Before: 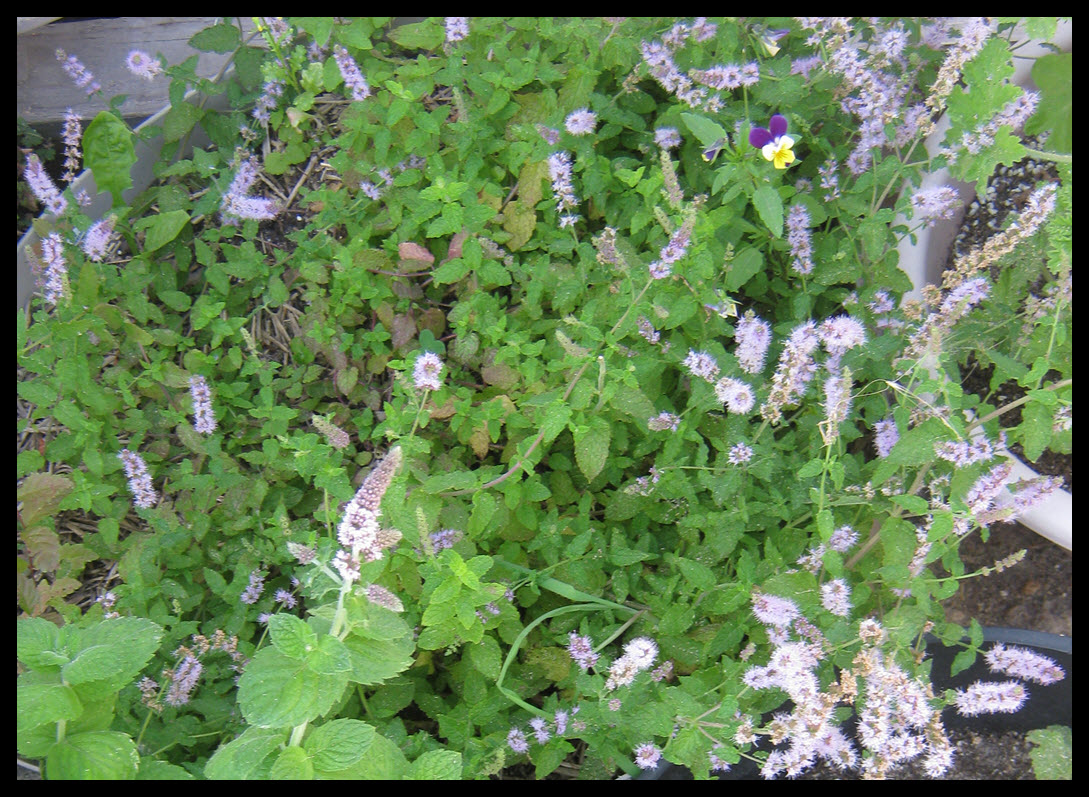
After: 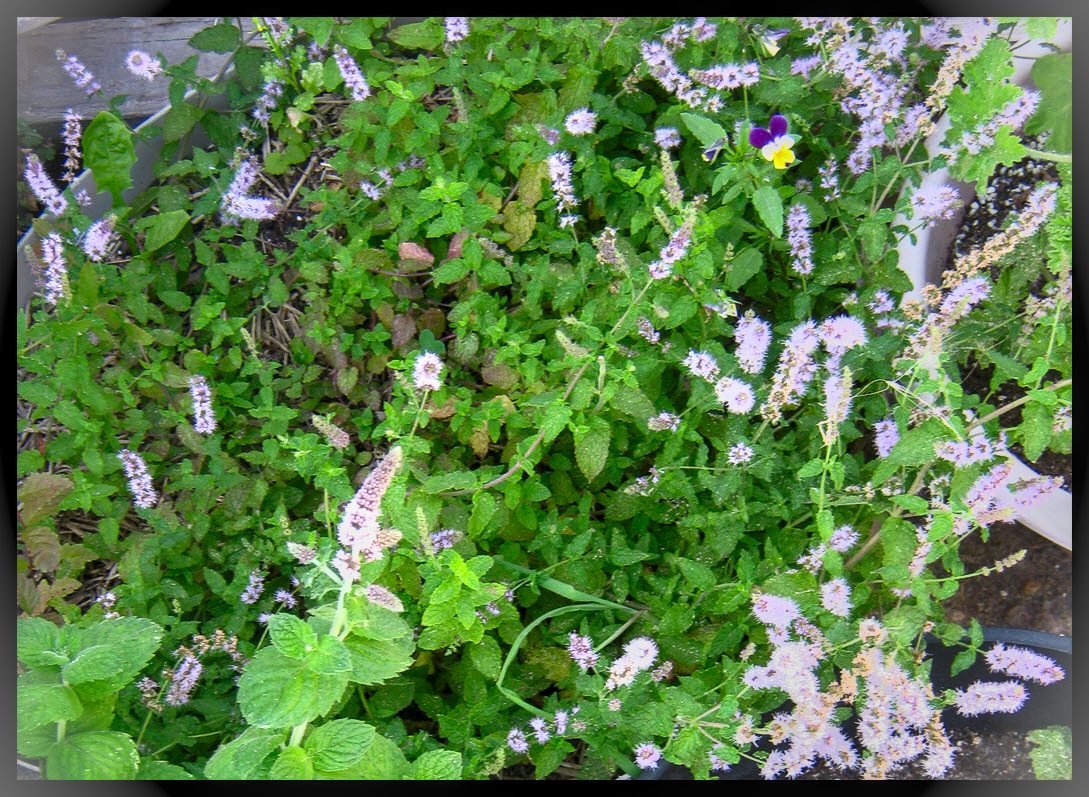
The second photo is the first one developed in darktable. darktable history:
vignetting: fall-off start 100%, brightness 0.3, saturation 0
tone equalizer: -7 EV -0.63 EV, -6 EV 1 EV, -5 EV -0.45 EV, -4 EV 0.43 EV, -3 EV 0.41 EV, -2 EV 0.15 EV, -1 EV -0.15 EV, +0 EV -0.39 EV, smoothing diameter 25%, edges refinement/feathering 10, preserve details guided filter
local contrast: on, module defaults
contrast brightness saturation: contrast 0.18, saturation 0.3
